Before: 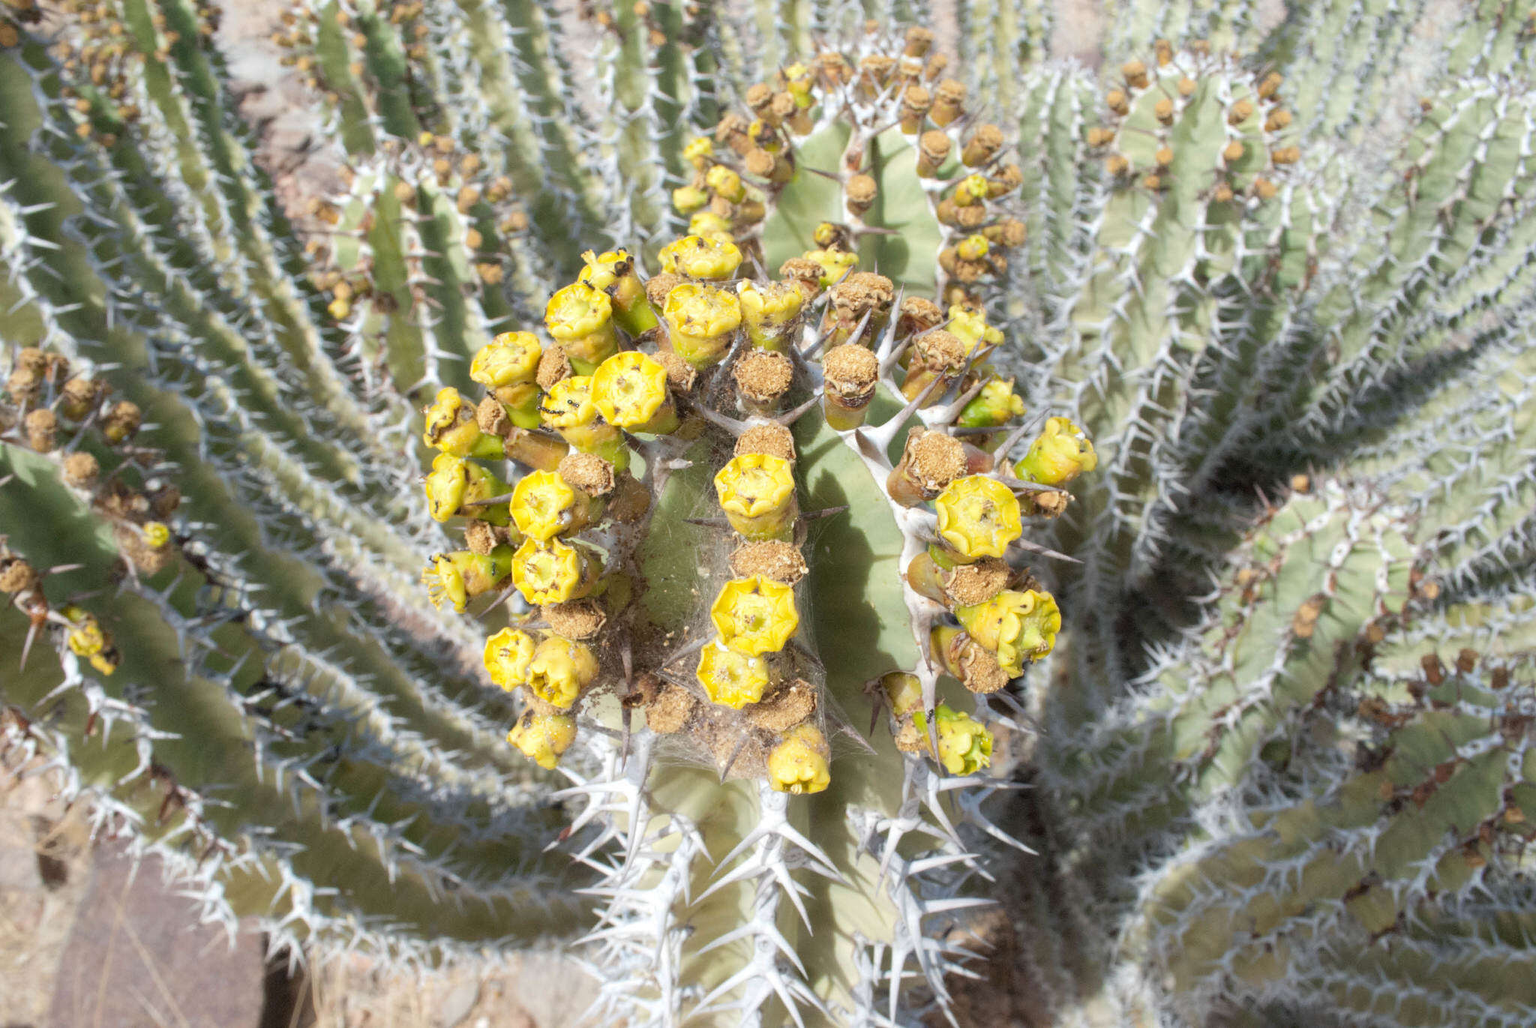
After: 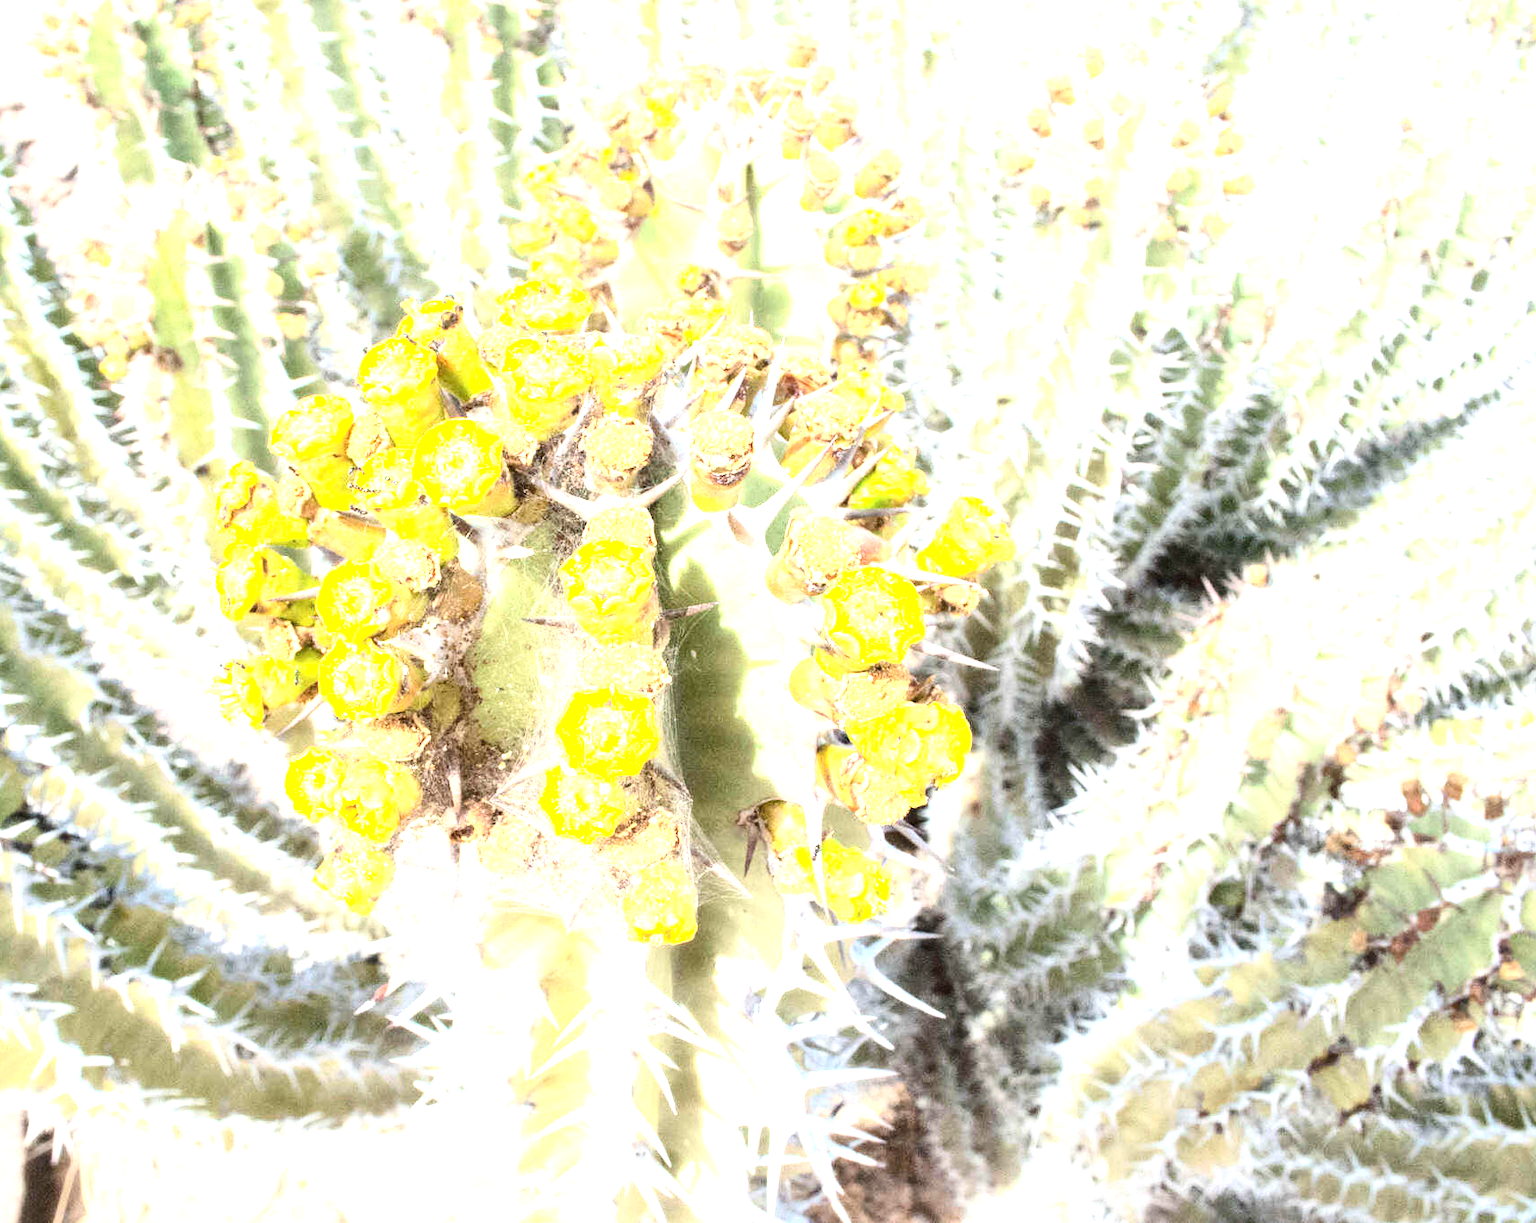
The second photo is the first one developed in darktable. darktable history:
contrast brightness saturation: contrast 0.279
local contrast: mode bilateral grid, contrast 20, coarseness 50, detail 132%, midtone range 0.2
exposure: exposure 2.04 EV, compensate exposure bias true, compensate highlight preservation false
crop: left 15.948%
